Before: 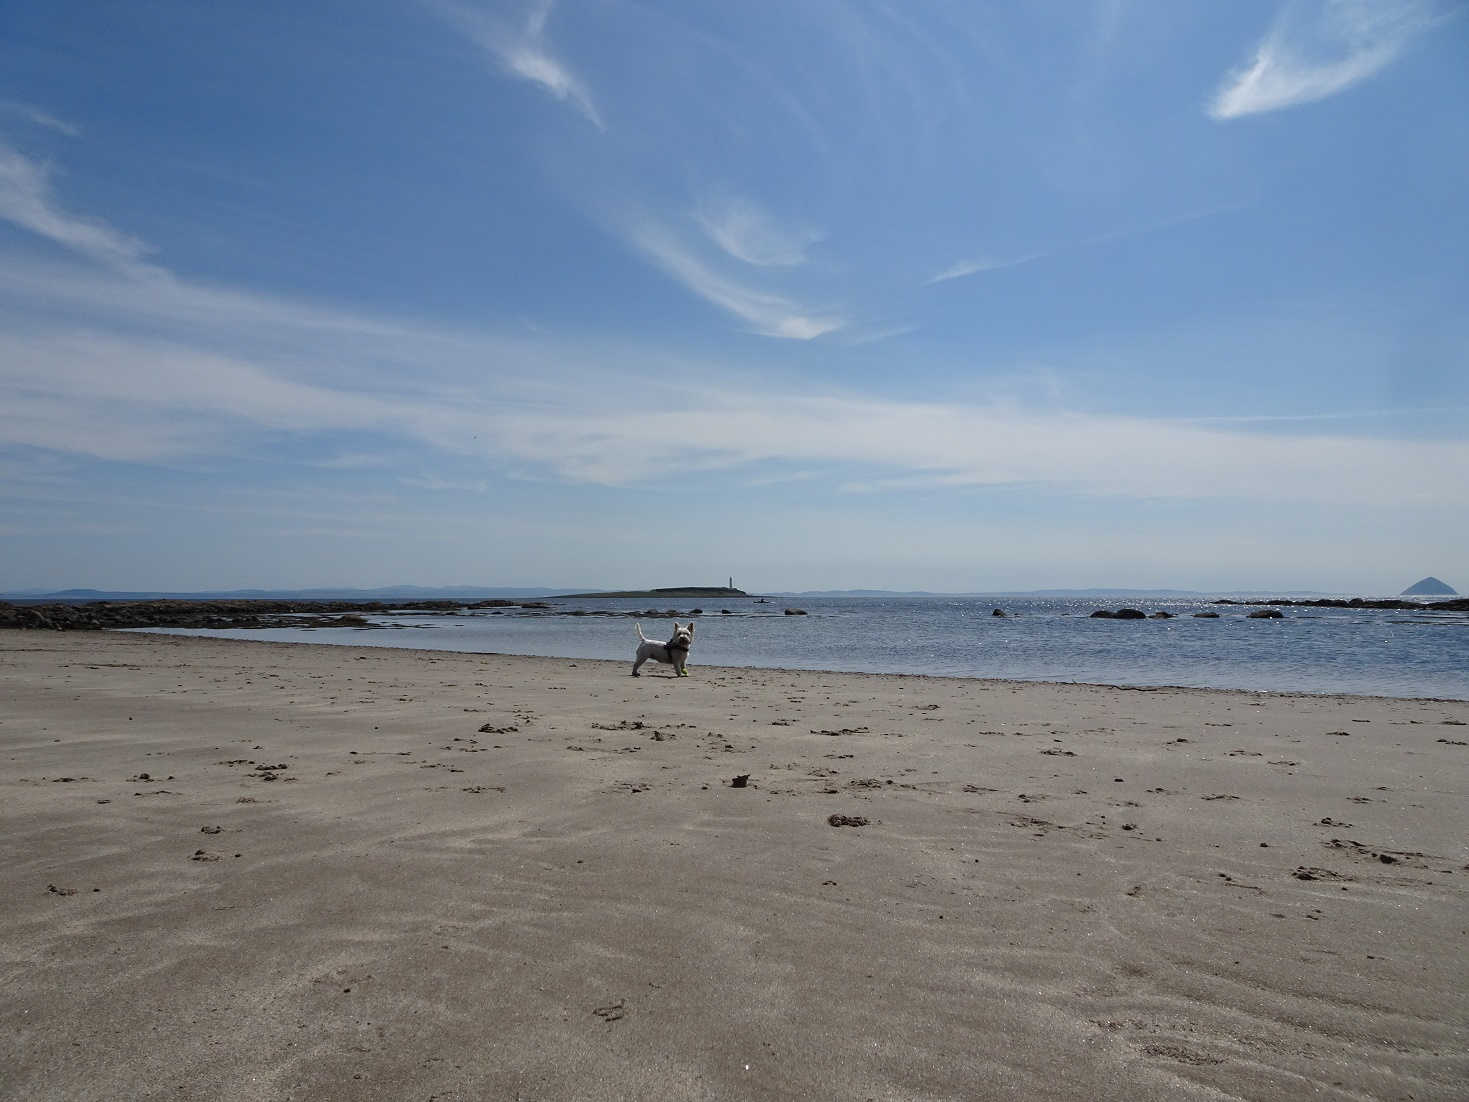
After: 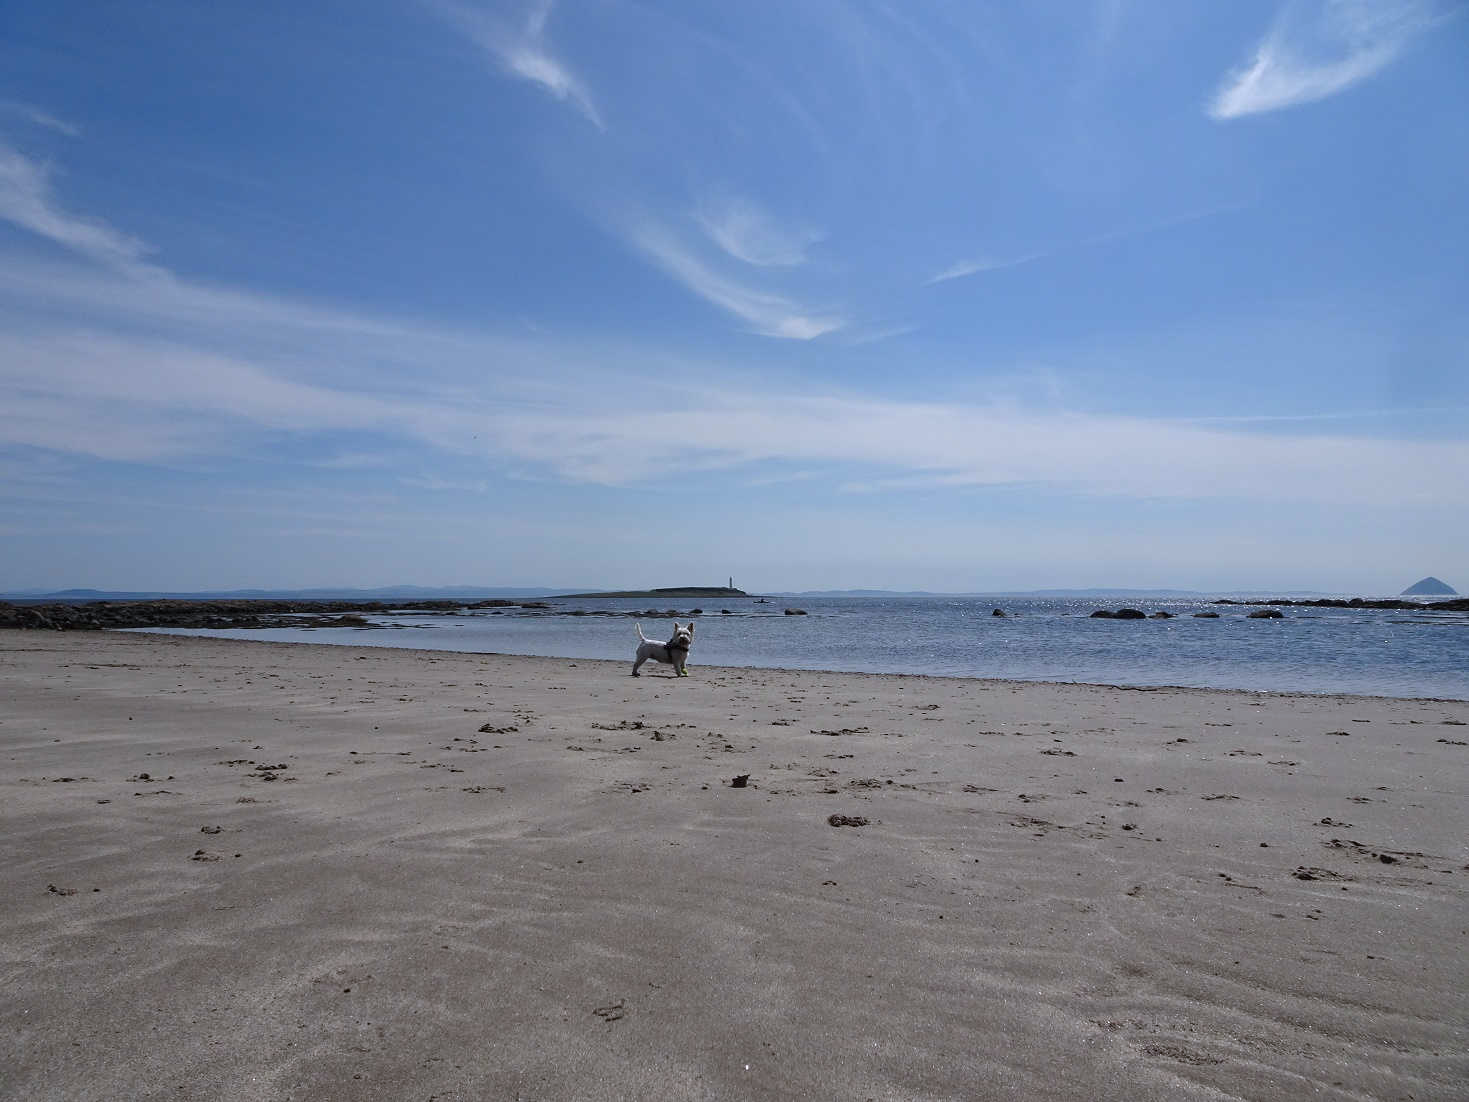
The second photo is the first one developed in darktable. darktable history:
color calibration: illuminant as shot in camera, x 0.358, y 0.373, temperature 4628.91 K, saturation algorithm version 1 (2020)
